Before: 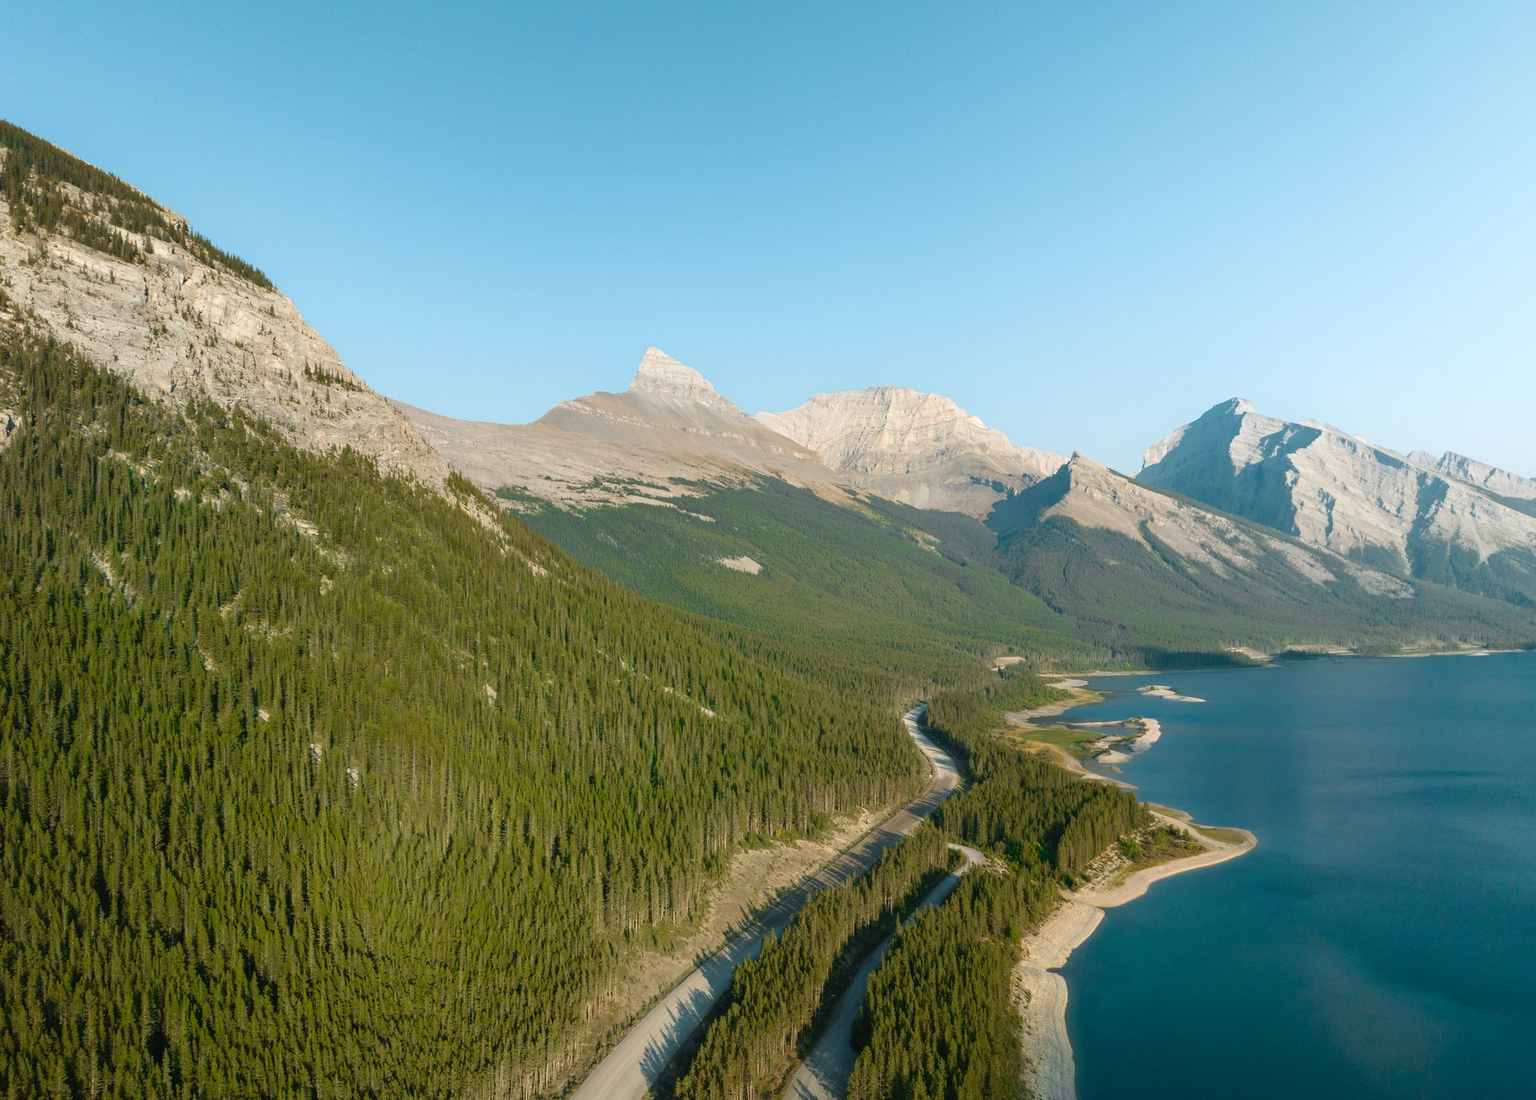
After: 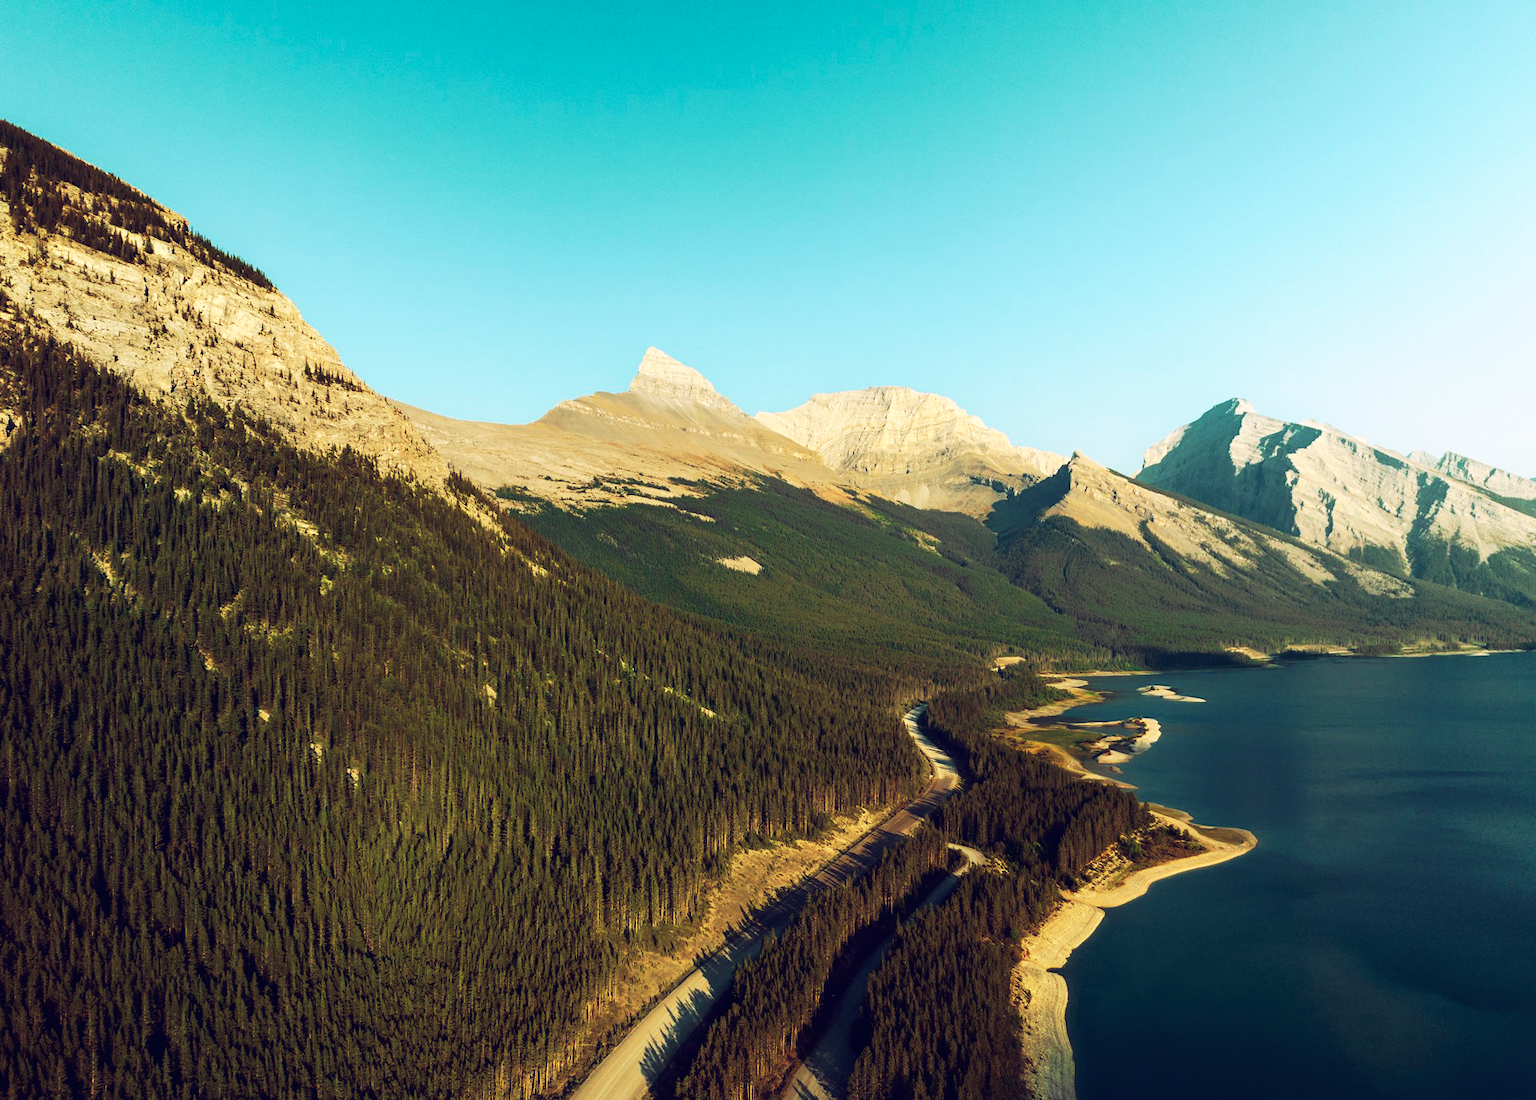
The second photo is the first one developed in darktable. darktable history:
tone curve: curves: ch0 [(0, 0) (0.003, 0.007) (0.011, 0.009) (0.025, 0.01) (0.044, 0.012) (0.069, 0.013) (0.1, 0.014) (0.136, 0.021) (0.177, 0.038) (0.224, 0.06) (0.277, 0.099) (0.335, 0.16) (0.399, 0.227) (0.468, 0.329) (0.543, 0.45) (0.623, 0.594) (0.709, 0.756) (0.801, 0.868) (0.898, 0.971) (1, 1)], preserve colors none
color look up table: target L [91.14, 92.51, 92.02, 82.62, 78.3, 75.02, 72.79, 69.32, 65.07, 63.45, 52.72, 41.82, 31.73, 200.07, 78.95, 75.11, 74.26, 66.49, 60.63, 58.27, 54.54, 43.95, 48.51, 43.63, 31.72, 11.42, 3.811, 84.63, 77.31, 64.67, 65.02, 62.6, 60.34, 49.75, 44.14, 39.83, 48.09, 46.87, 31.33, 10.25, 90.54, 83.3, 78.26, 77.42, 60.12, 49.13, 42.91, 26.72, 14.71], target a [-19.72, -15.05, -16.56, -47.33, -50.34, -40.26, -24.62, -36.73, -26.57, -6.873, -25.57, -2.981, -6.741, 0, 12.89, 16.22, 15.76, 32.18, 43, 50.89, 45.6, 24.9, 39.47, 39.65, 16.99, 37.32, 33.15, 9.341, 28.04, 45.21, 6.027, 60.48, 32.16, 30.11, 36.25, 22.14, 41.92, 47.29, 39.31, 37.28, -9.753, -38.82, -21.95, -28.13, -20.73, -1.546, 5.008, -5.99, 16.63], target b [59.36, 39.75, 45.43, 28.71, 46.04, 19.12, 40.45, 30.5, 17.86, 28.75, 24.39, 2.927, -0.44, 0, 18.52, 32.69, 44.67, 22.48, 34.45, 12.59, 32.7, 20.2, 13.51, 19.24, -3.109, -29.39, -41.49, 2.993, -22.37, -12.36, -39.05, -42.46, 7.41, -63.66, -26.19, -25.06, -3.529, -68.34, -38.99, -43.13, -10.27, -18.22, -21.38, 3.954, -2.264, -3.61, -30.05, -14.92, -35.03], num patches 49
